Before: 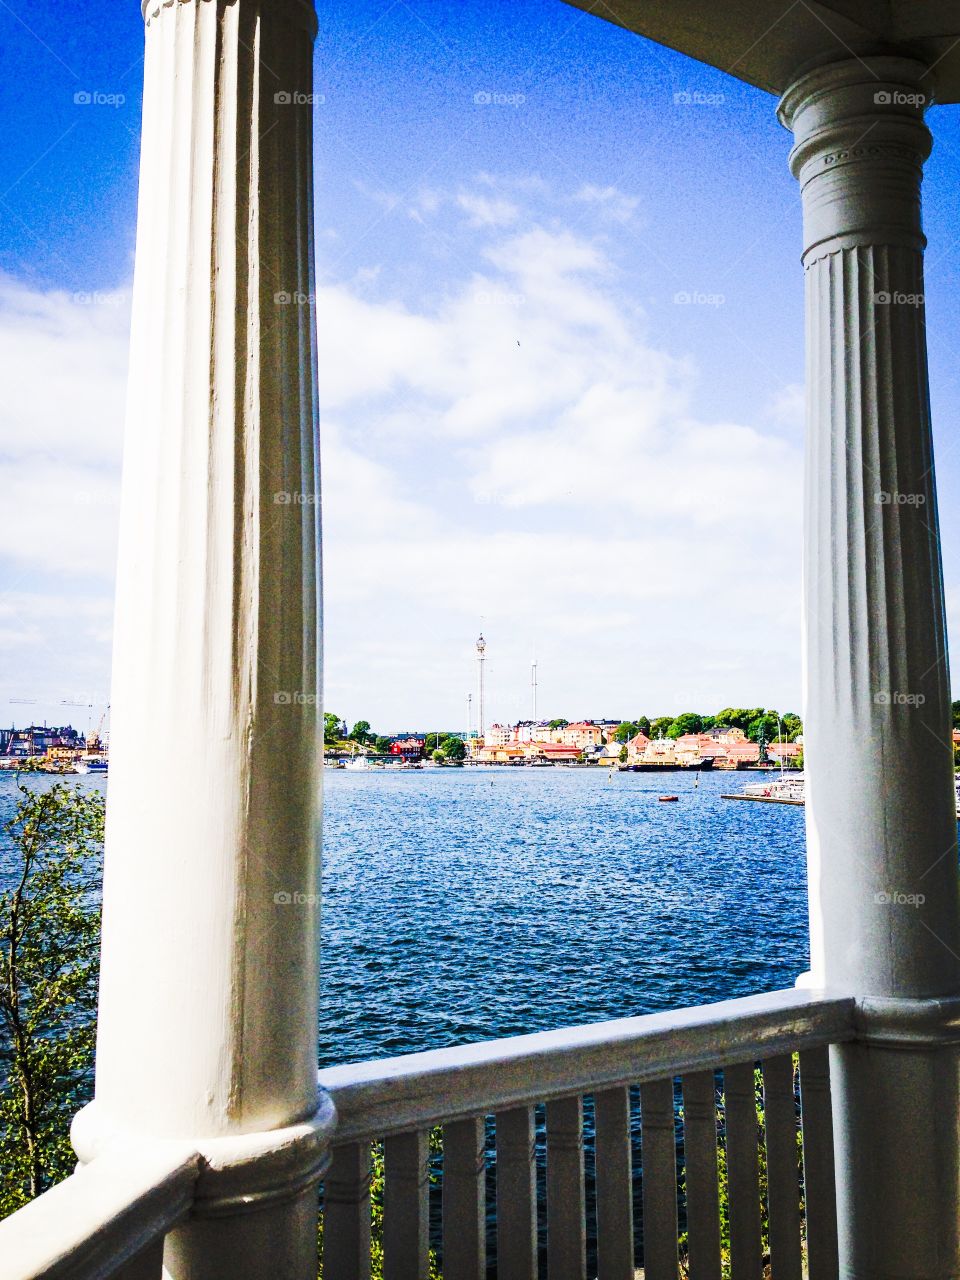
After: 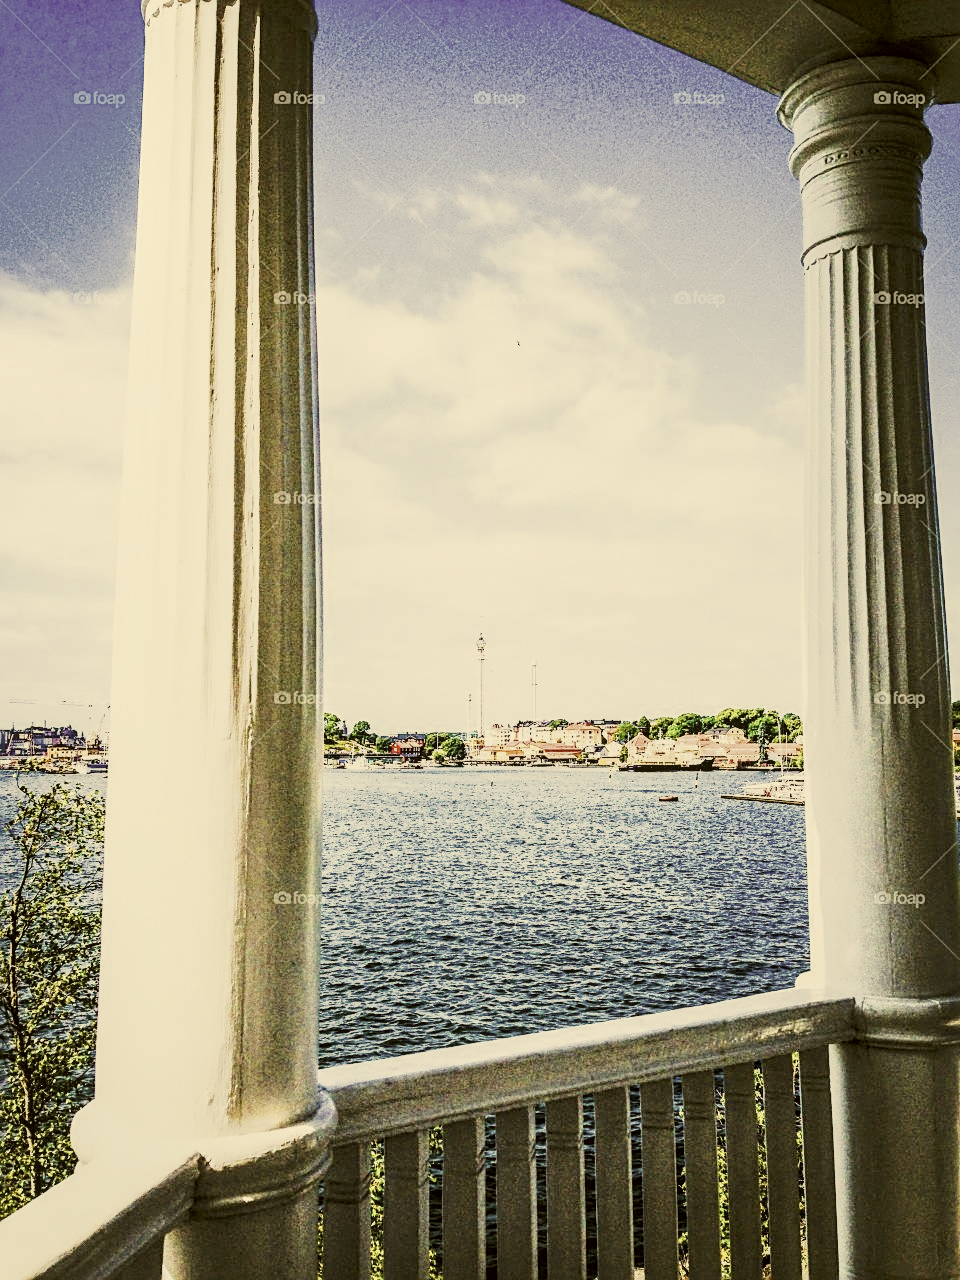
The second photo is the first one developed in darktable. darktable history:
contrast brightness saturation: contrast 0.01, saturation -0.048
tone curve: curves: ch0 [(0, 0) (0.822, 0.825) (0.994, 0.955)]; ch1 [(0, 0) (0.226, 0.261) (0.383, 0.397) (0.46, 0.46) (0.498, 0.501) (0.524, 0.543) (0.578, 0.575) (1, 1)]; ch2 [(0, 0) (0.438, 0.456) (0.5, 0.495) (0.547, 0.515) (0.597, 0.58) (0.629, 0.603) (1, 1)], preserve colors none
color correction: highlights a* 0.121, highlights b* 29.62, shadows a* -0.254, shadows b* 21.17
sharpen: on, module defaults
local contrast: on, module defaults
exposure: exposure 0.746 EV, compensate highlight preservation false
color zones: curves: ch0 [(0.002, 0.593) (0.143, 0.417) (0.285, 0.541) (0.455, 0.289) (0.608, 0.327) (0.727, 0.283) (0.869, 0.571) (1, 0.603)]; ch1 [(0, 0) (0.143, 0) (0.286, 0) (0.429, 0) (0.571, 0) (0.714, 0) (0.857, 0)], mix -61.13%
filmic rgb: black relative exposure -16 EV, white relative exposure 4.94 EV, hardness 6.21
